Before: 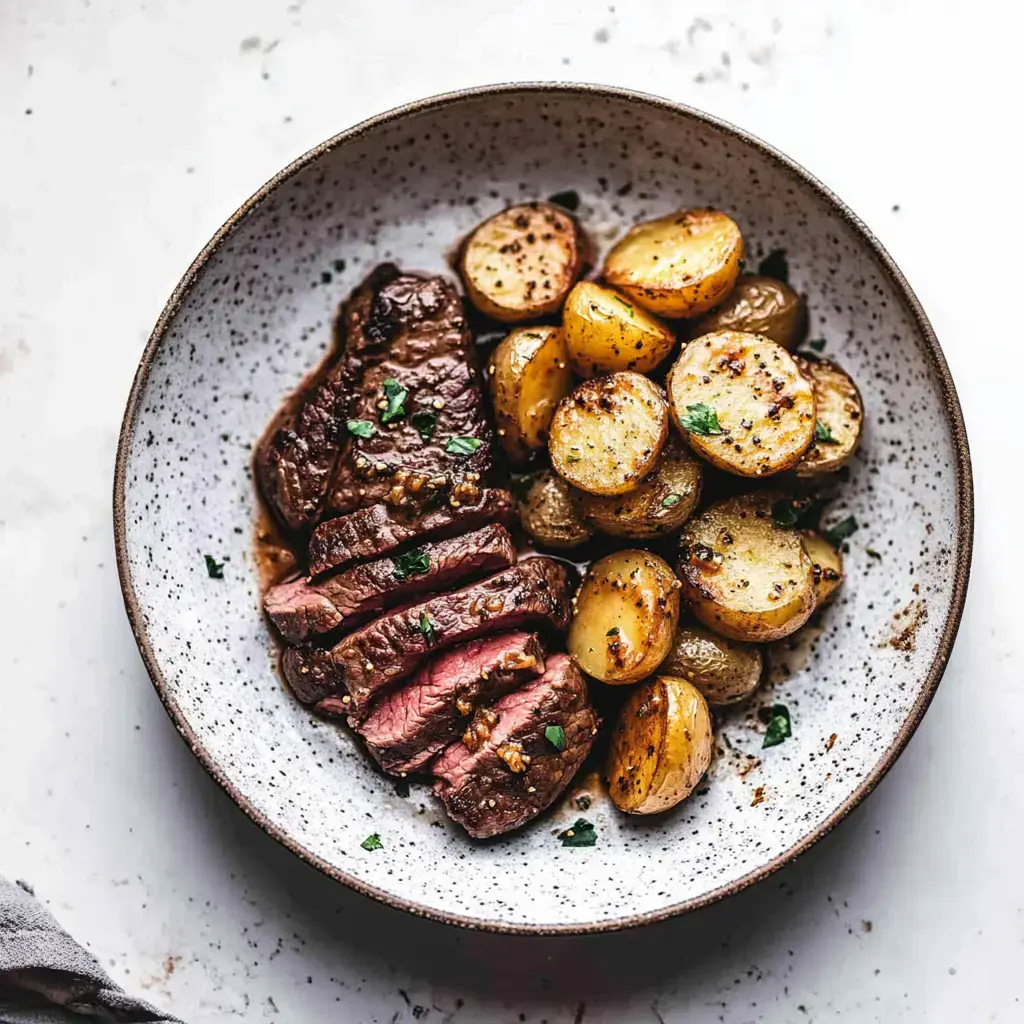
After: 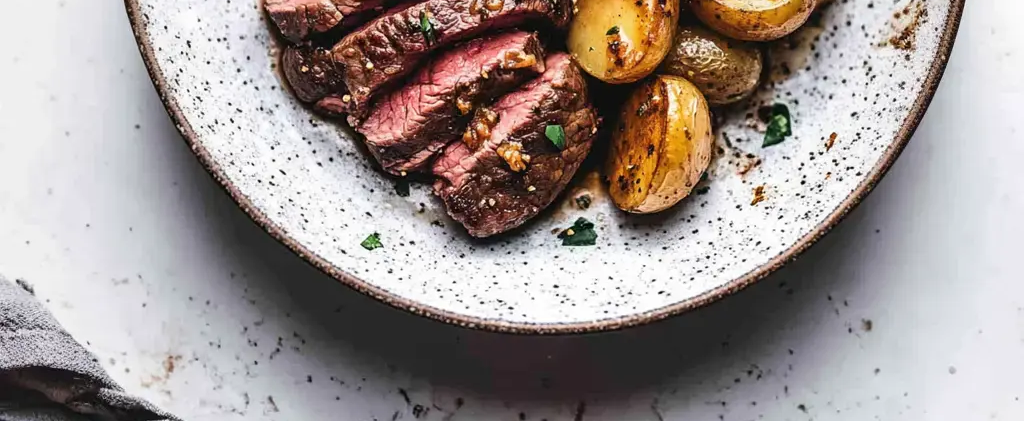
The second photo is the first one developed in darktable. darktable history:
crop and rotate: top 58.763%, bottom 0.048%
